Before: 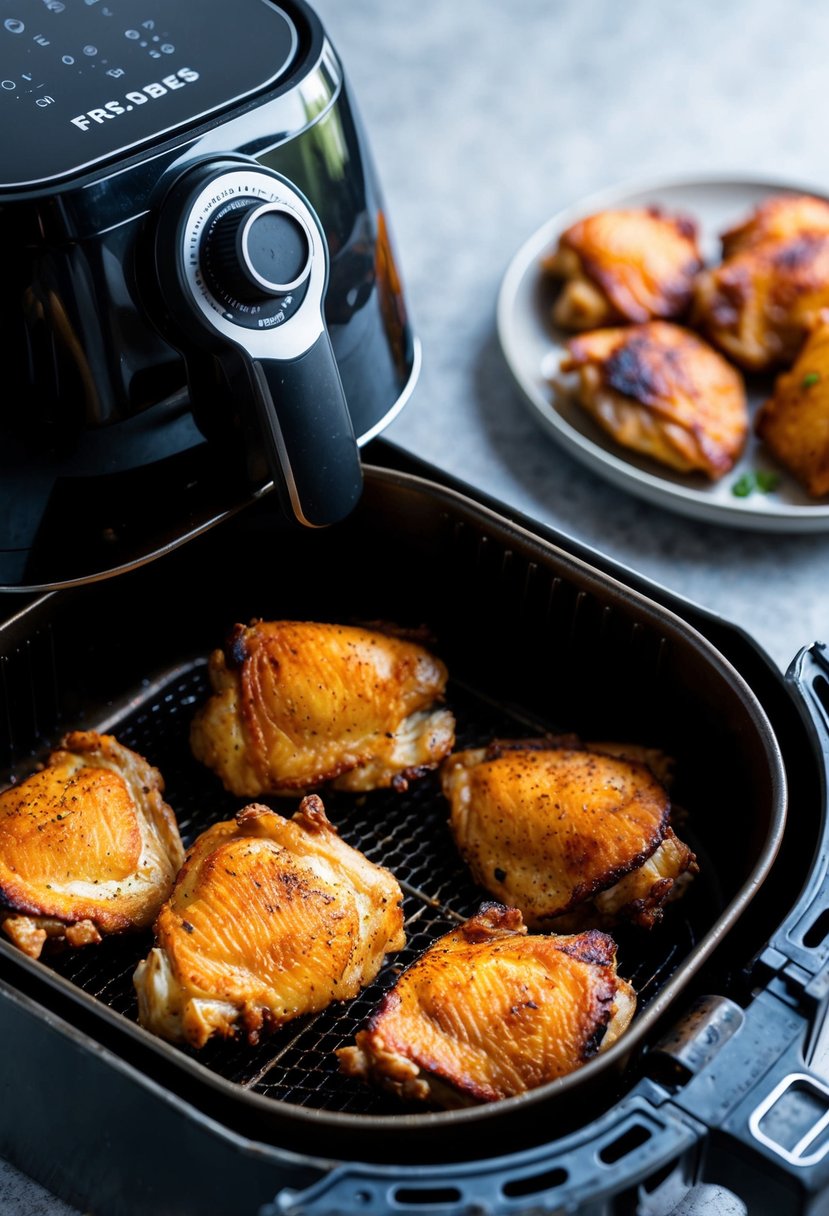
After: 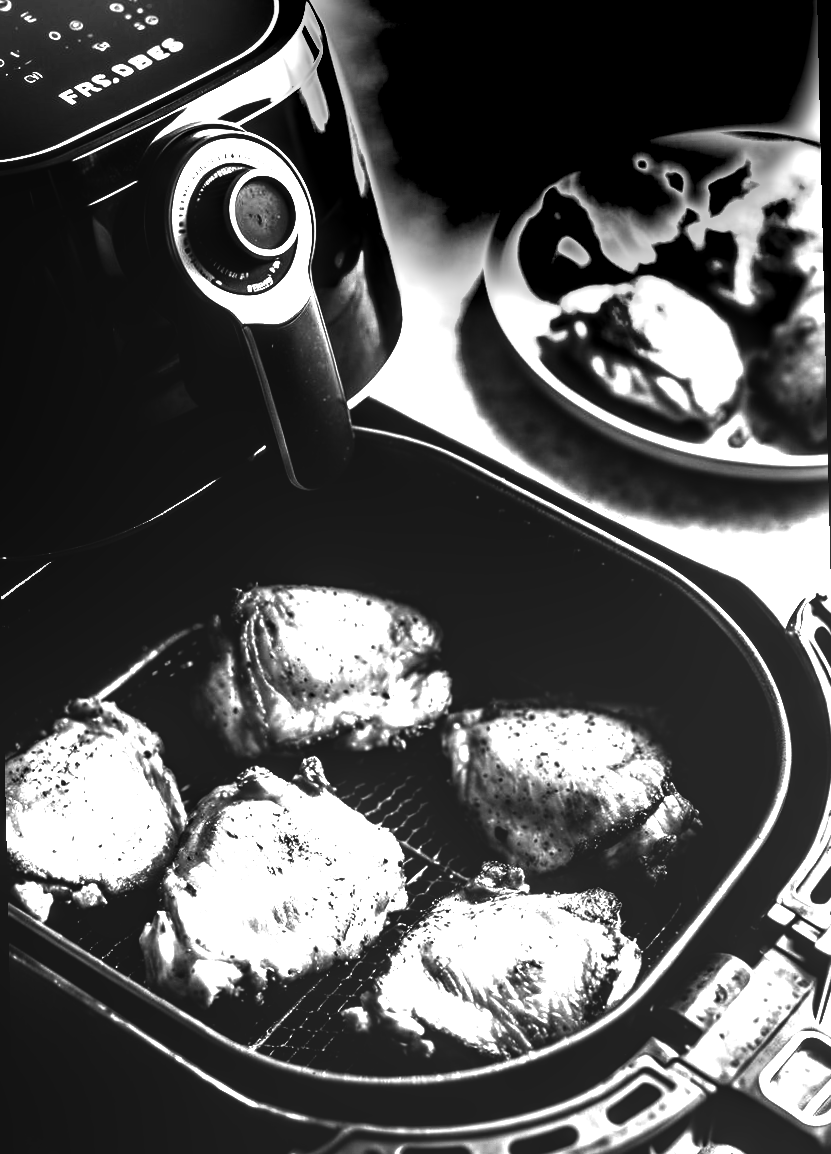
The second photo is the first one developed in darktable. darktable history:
contrast brightness saturation: contrast 0.02, brightness -1, saturation -1
shadows and highlights: shadows -88.03, highlights -35.45, shadows color adjustment 99.15%, highlights color adjustment 0%, soften with gaussian
rotate and perspective: rotation -1.32°, lens shift (horizontal) -0.031, crop left 0.015, crop right 0.985, crop top 0.047, crop bottom 0.982
local contrast: on, module defaults
color balance rgb: perceptual saturation grading › global saturation 20%, perceptual saturation grading › highlights -25%, perceptual saturation grading › shadows 50%
exposure: exposure 2.04 EV, compensate highlight preservation false
